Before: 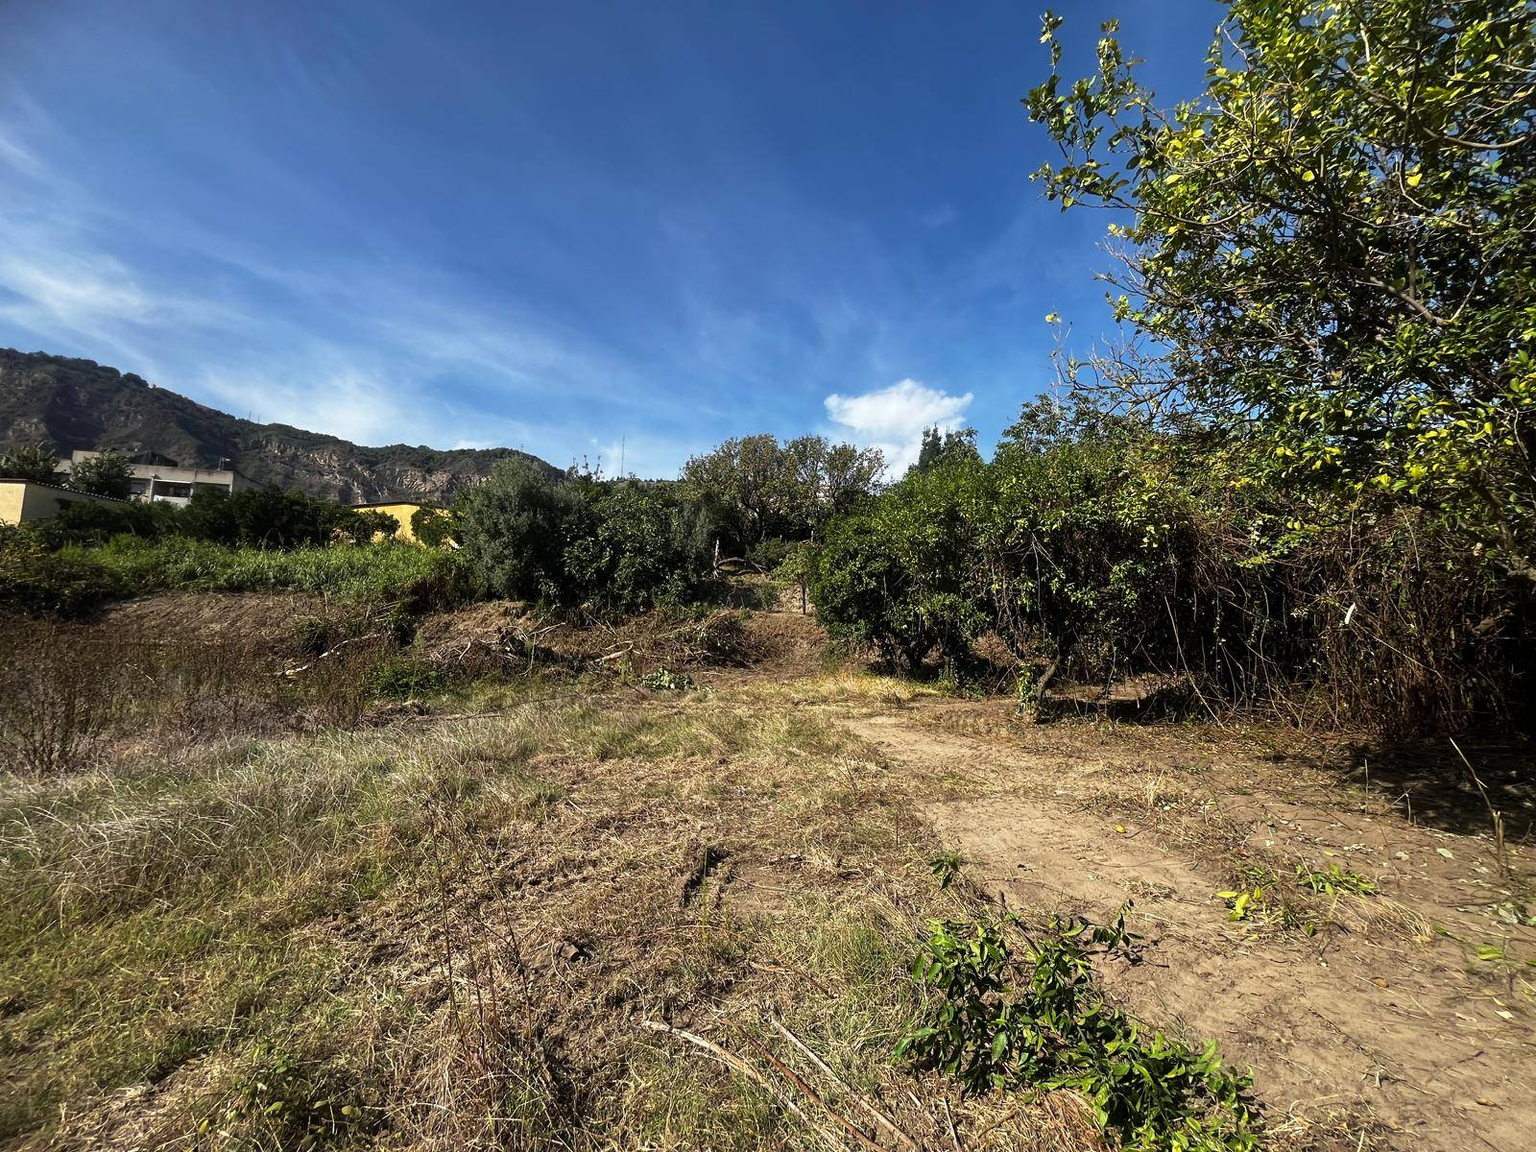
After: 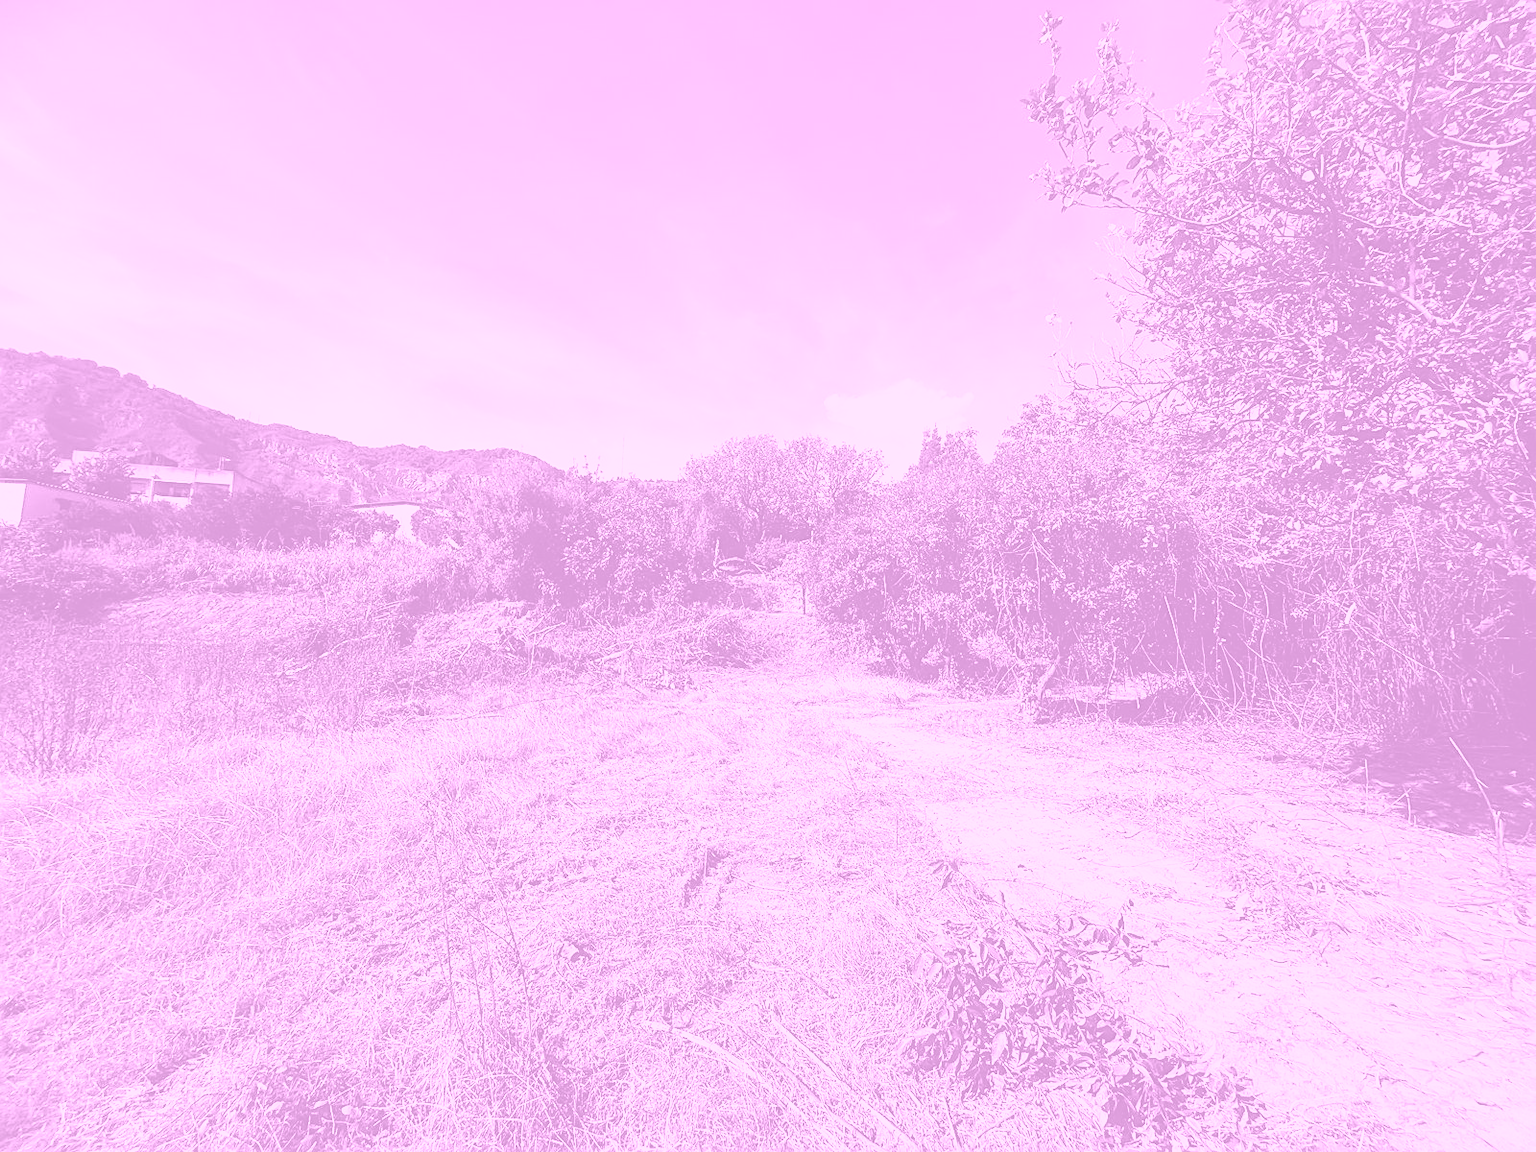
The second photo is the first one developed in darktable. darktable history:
exposure: black level correction -0.015, compensate highlight preservation false
sharpen: on, module defaults
base curve: curves: ch0 [(0, 0) (0.012, 0.01) (0.073, 0.168) (0.31, 0.711) (0.645, 0.957) (1, 1)], preserve colors none
colorize: hue 331.2°, saturation 75%, source mix 30.28%, lightness 70.52%, version 1
